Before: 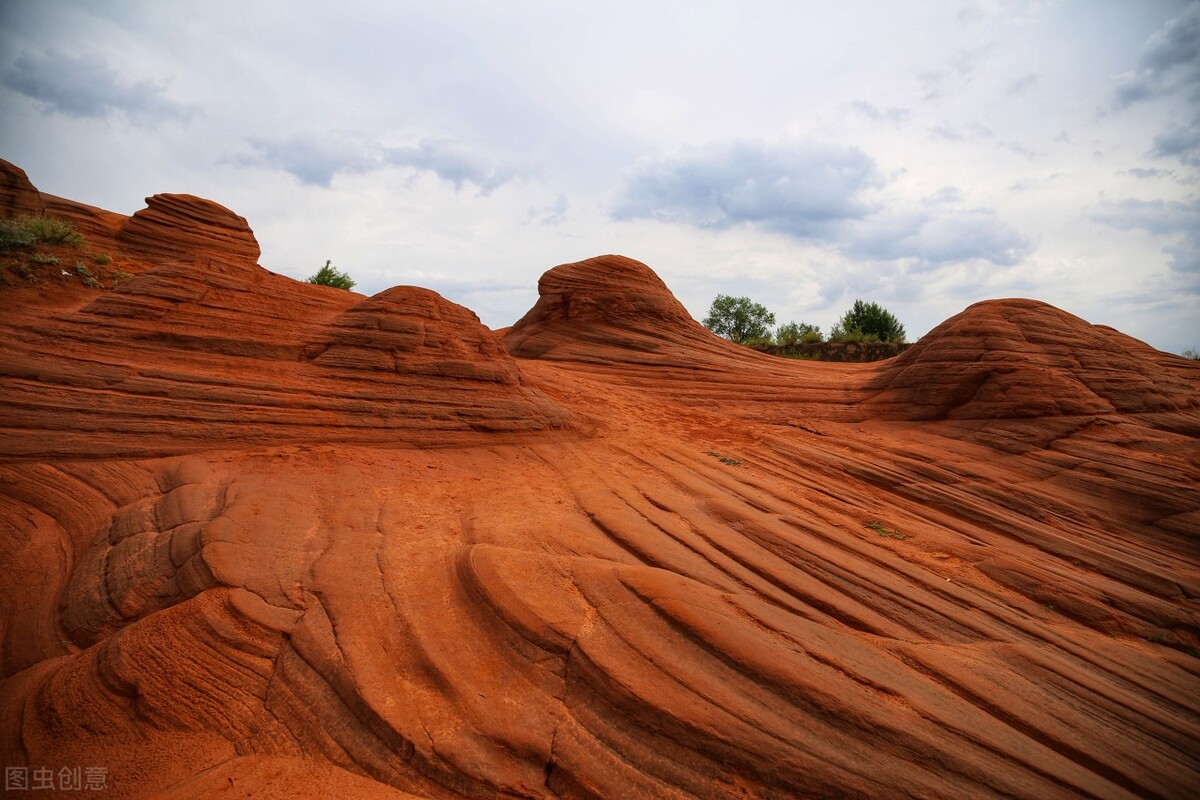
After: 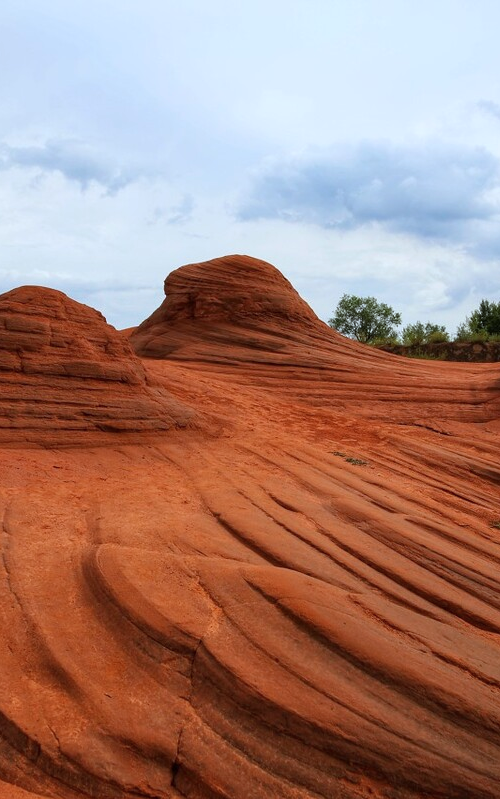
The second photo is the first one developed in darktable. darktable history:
crop: left 31.229%, right 27.105%
color correction: highlights a* -4.18, highlights b* -10.81
